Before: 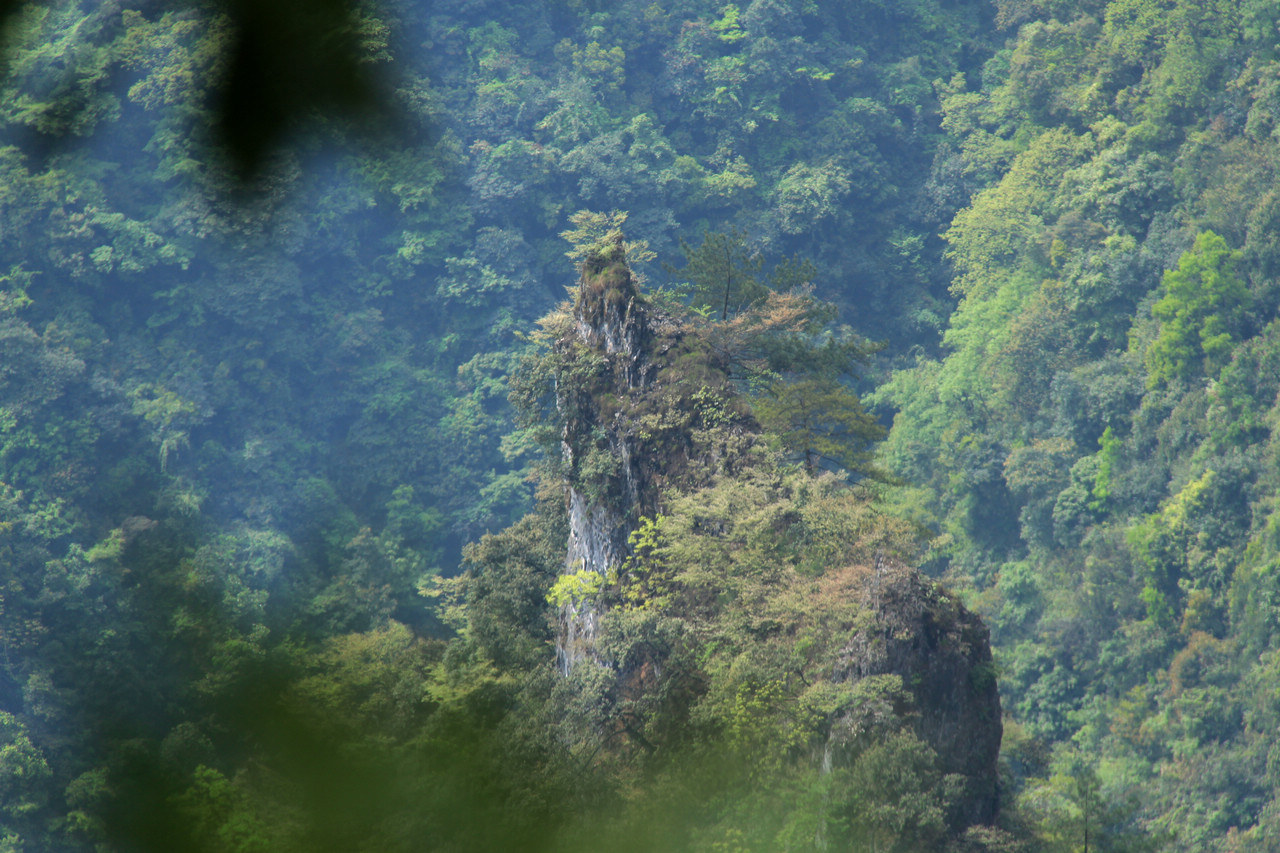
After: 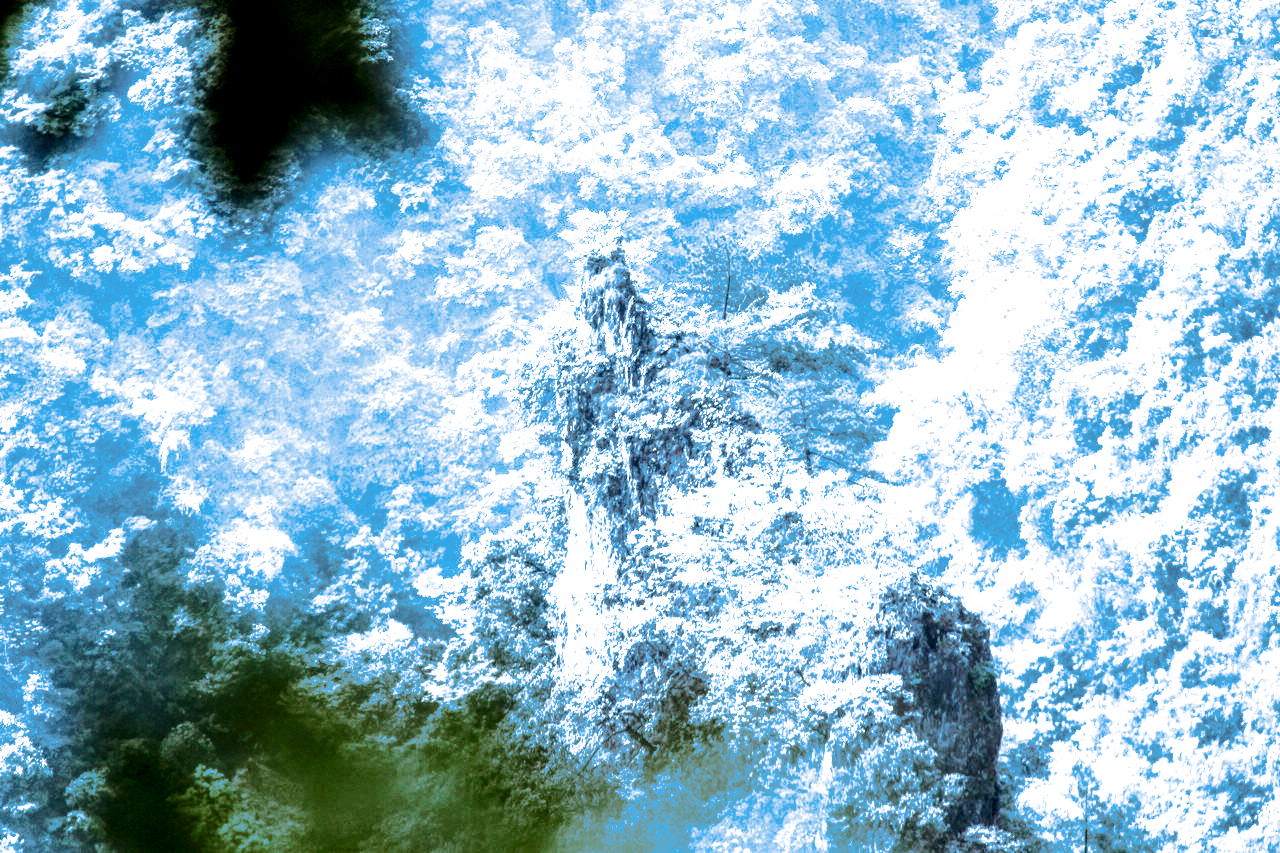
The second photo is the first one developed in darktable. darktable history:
tone curve: curves: ch0 [(0, 0) (0.003, 0.005) (0.011, 0.013) (0.025, 0.027) (0.044, 0.044) (0.069, 0.06) (0.1, 0.081) (0.136, 0.114) (0.177, 0.16) (0.224, 0.211) (0.277, 0.277) (0.335, 0.354) (0.399, 0.435) (0.468, 0.538) (0.543, 0.626) (0.623, 0.708) (0.709, 0.789) (0.801, 0.867) (0.898, 0.935) (1, 1)], preserve colors none
color correction: highlights a* 3.12, highlights b* -1.55, shadows a* -0.101, shadows b* 2.52, saturation 0.98
white balance: emerald 1
exposure: black level correction 0, exposure 1.2 EV, compensate exposure bias true, compensate highlight preservation false
local contrast: highlights 20%, shadows 70%, detail 170%
split-toning: shadows › hue 220°, shadows › saturation 0.64, highlights › hue 220°, highlights › saturation 0.64, balance 0, compress 5.22%
tone equalizer: -8 EV -1.08 EV, -7 EV -1.01 EV, -6 EV -0.867 EV, -5 EV -0.578 EV, -3 EV 0.578 EV, -2 EV 0.867 EV, -1 EV 1.01 EV, +0 EV 1.08 EV, edges refinement/feathering 500, mask exposure compensation -1.57 EV, preserve details no
